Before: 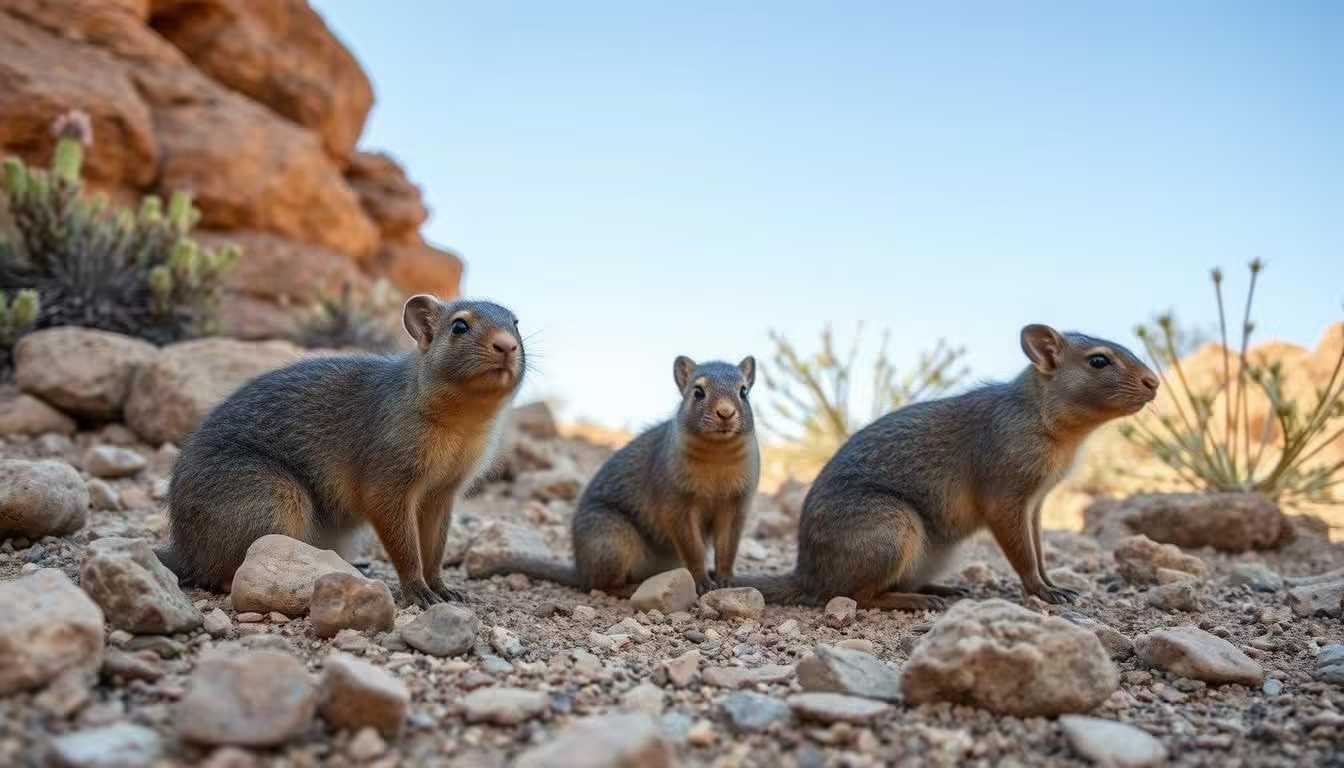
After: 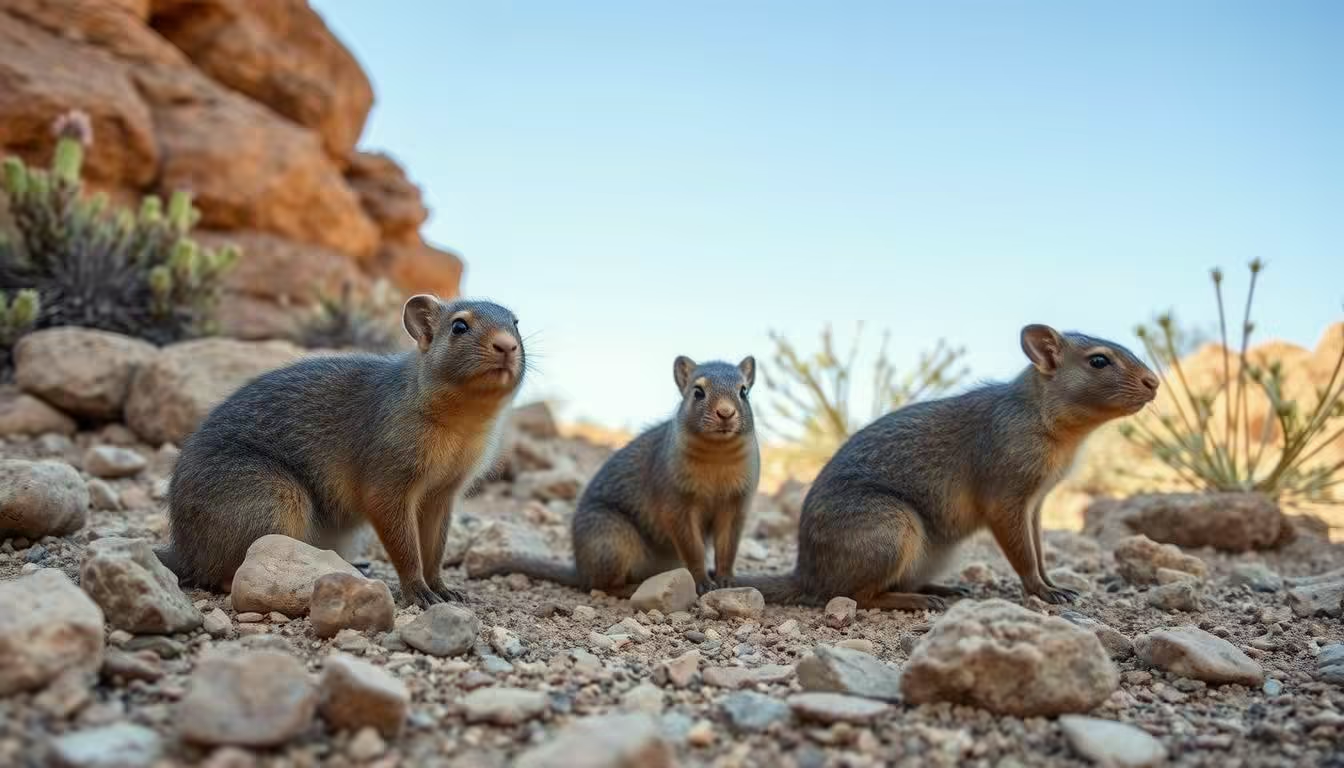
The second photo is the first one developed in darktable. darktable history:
color correction: highlights a* -2.52, highlights b* 2.55
